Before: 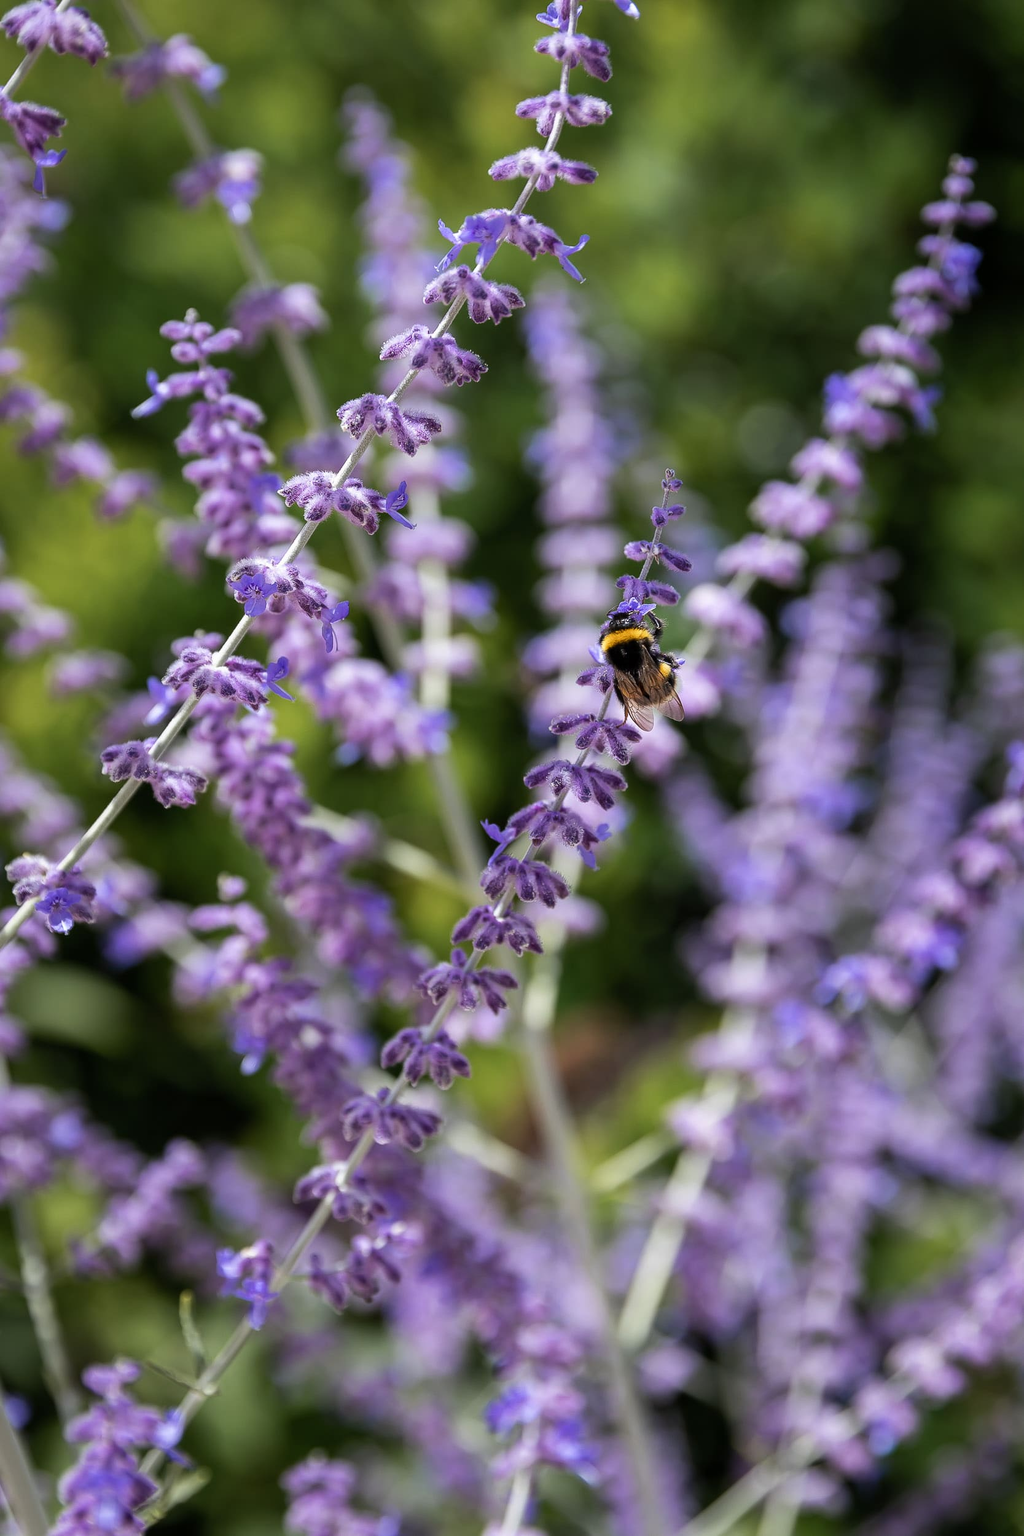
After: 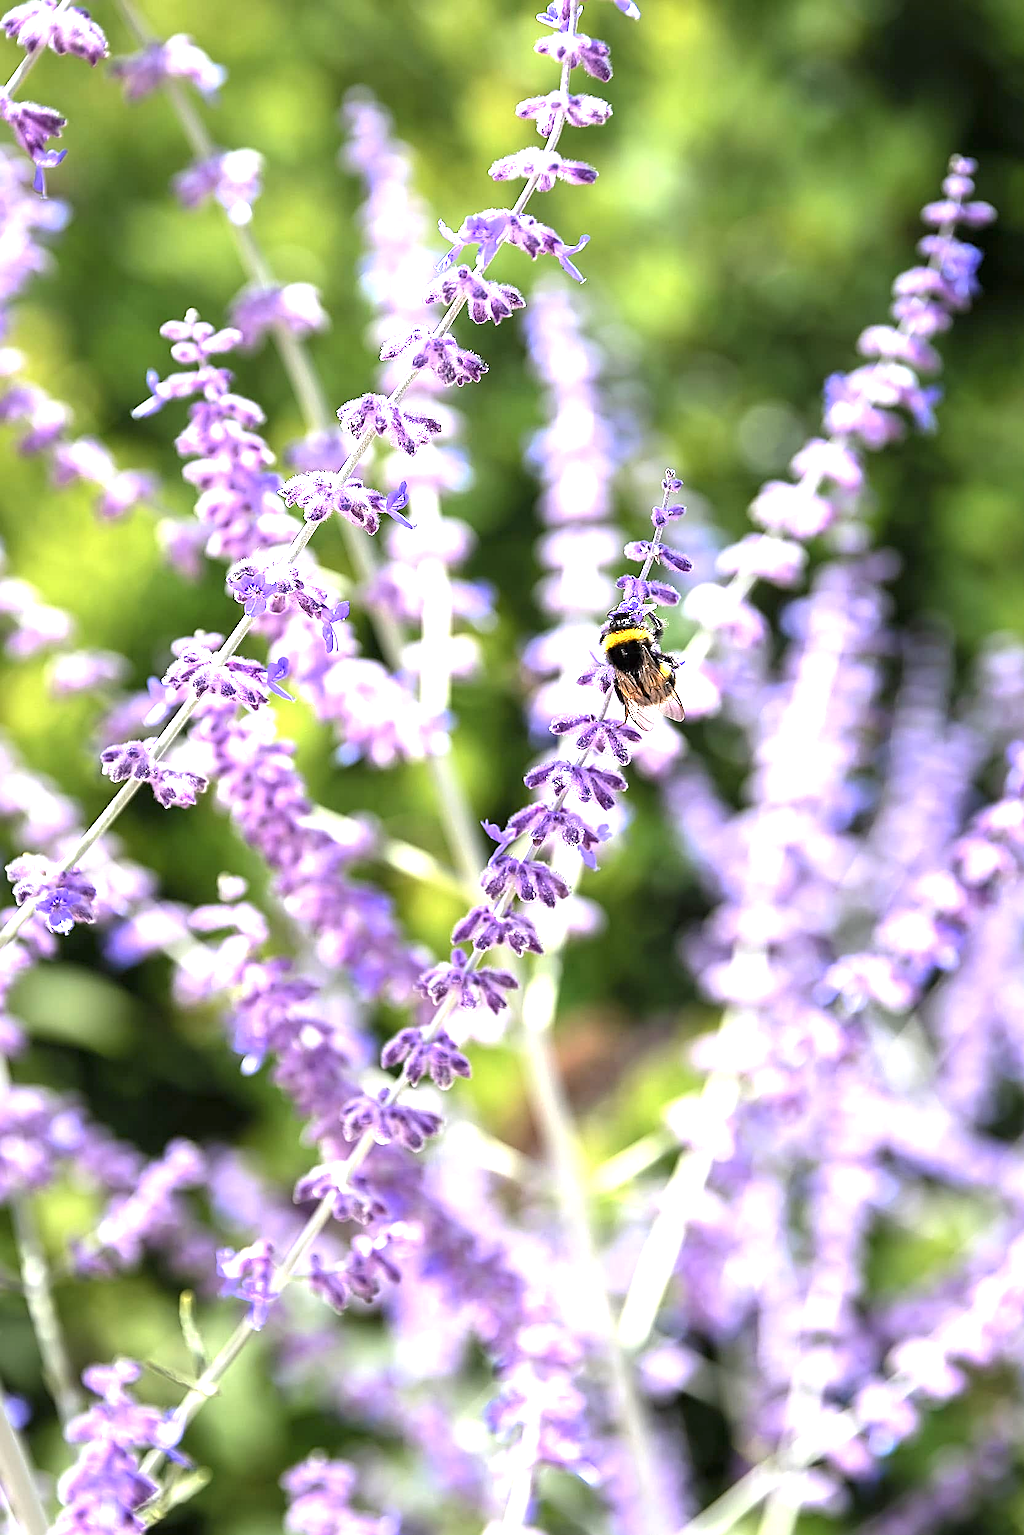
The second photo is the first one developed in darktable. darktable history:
sharpen: radius 2.676, amount 0.669
exposure: black level correction 0, exposure 1.75 EV, compensate exposure bias true, compensate highlight preservation false
